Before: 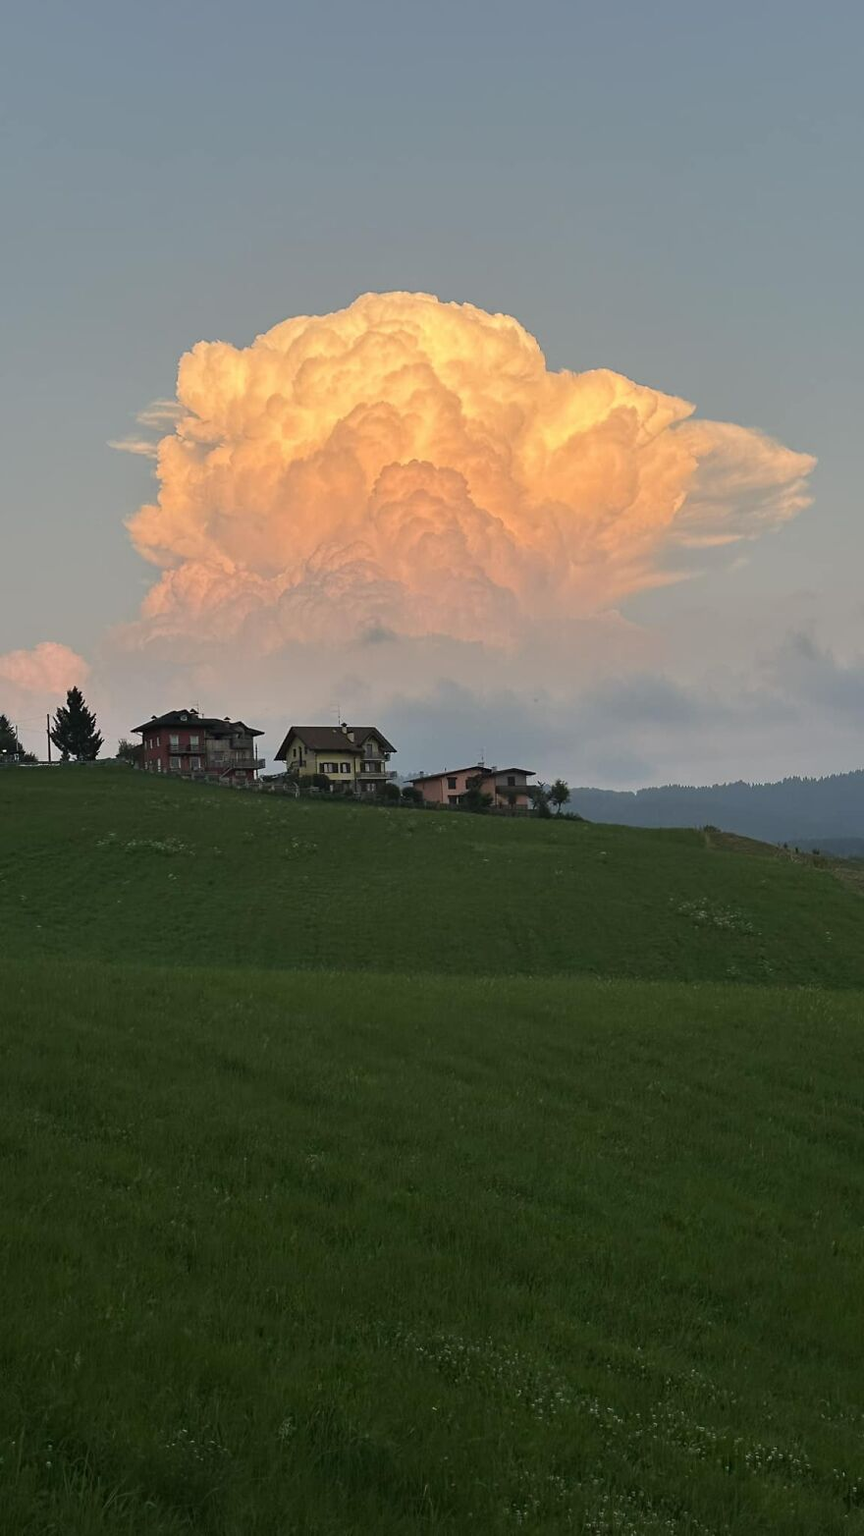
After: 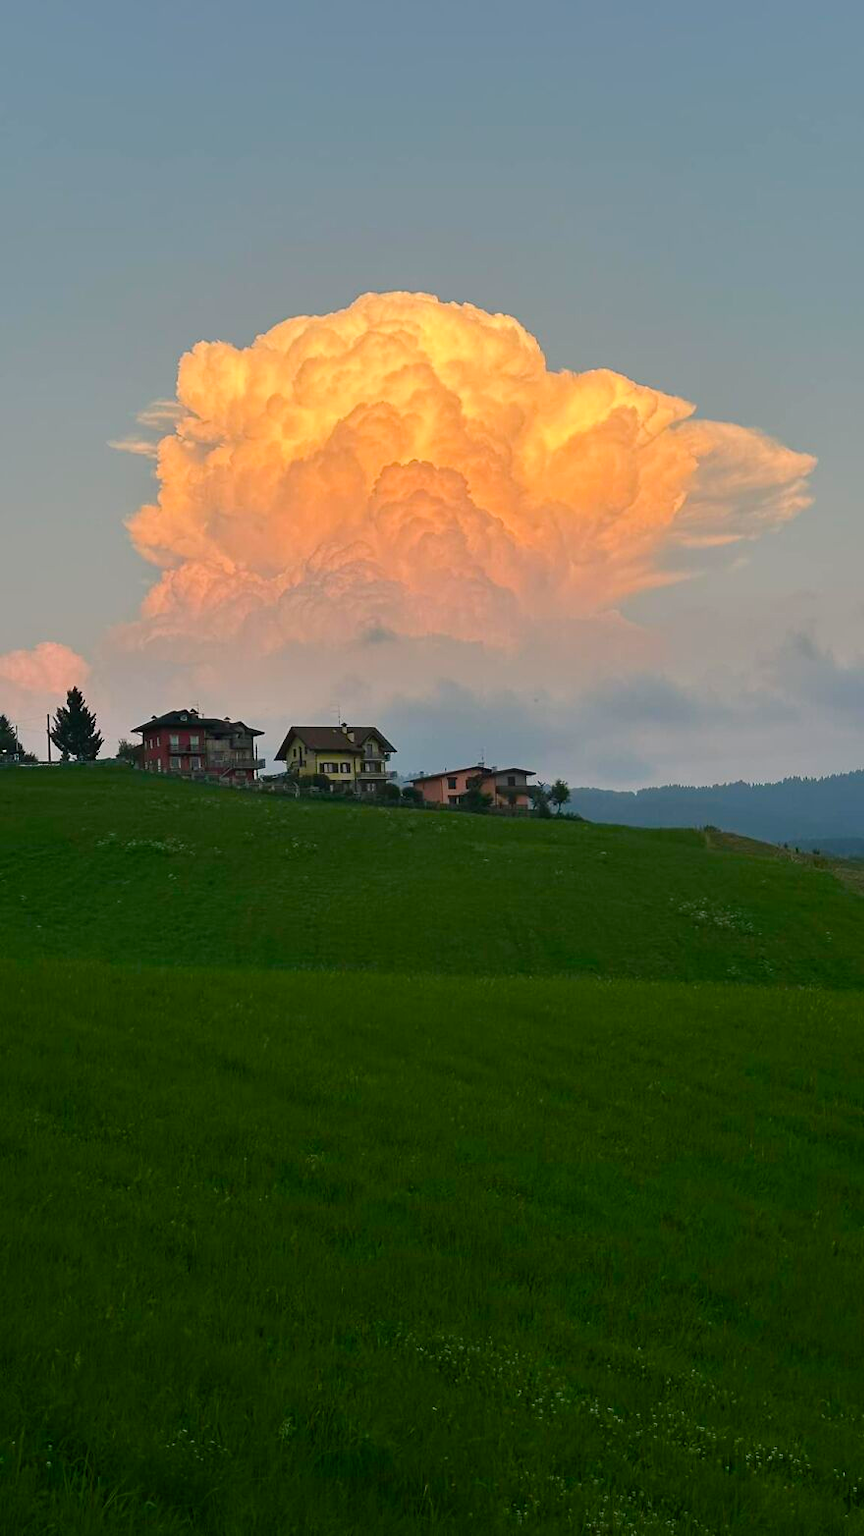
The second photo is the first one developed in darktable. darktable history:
color balance rgb: shadows lift › luminance -5.402%, shadows lift › chroma 1.108%, shadows lift › hue 218.19°, perceptual saturation grading › global saturation 35.065%, perceptual saturation grading › highlights -29.891%, perceptual saturation grading › shadows 35.389%, global vibrance 4.905%
